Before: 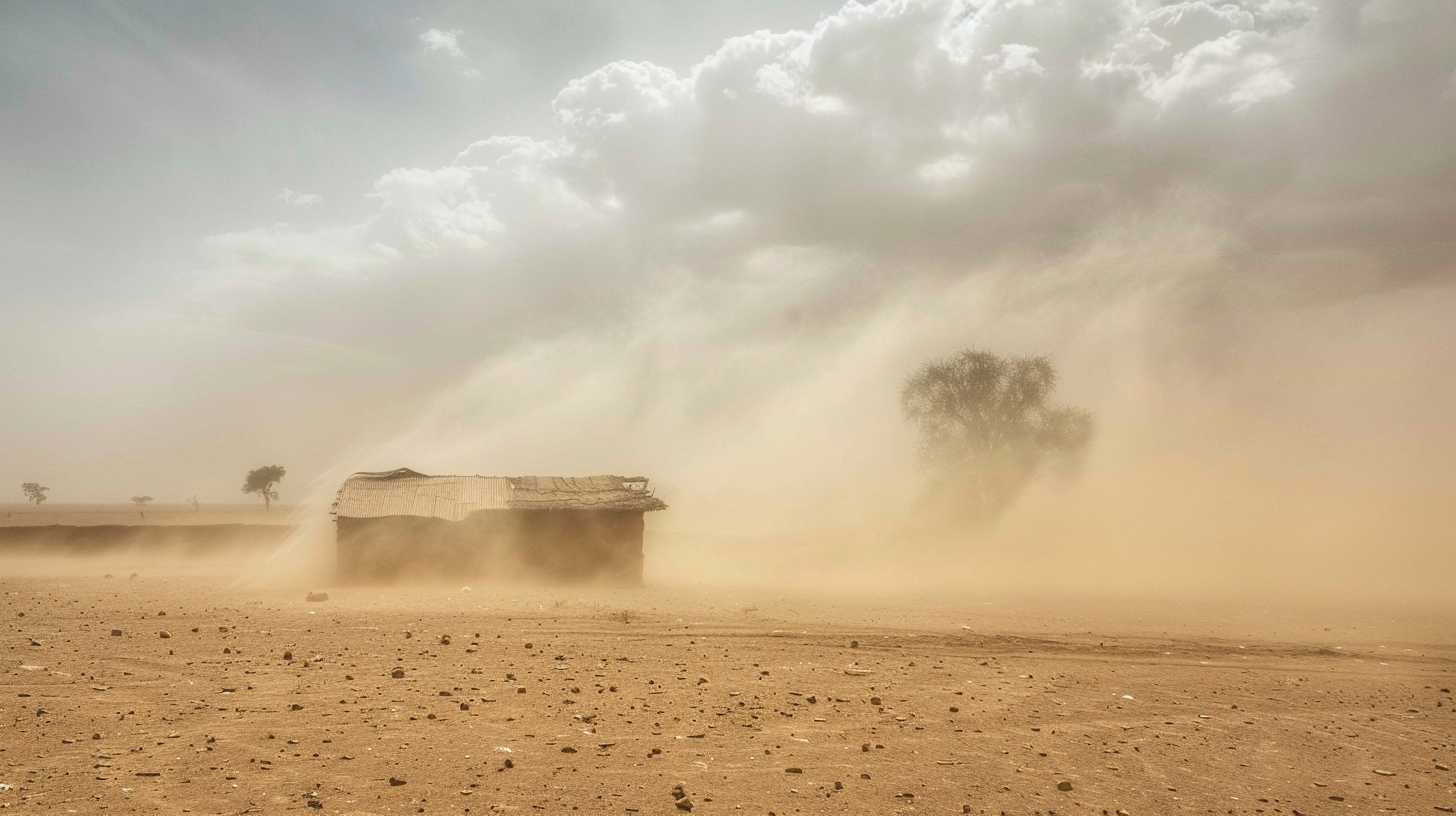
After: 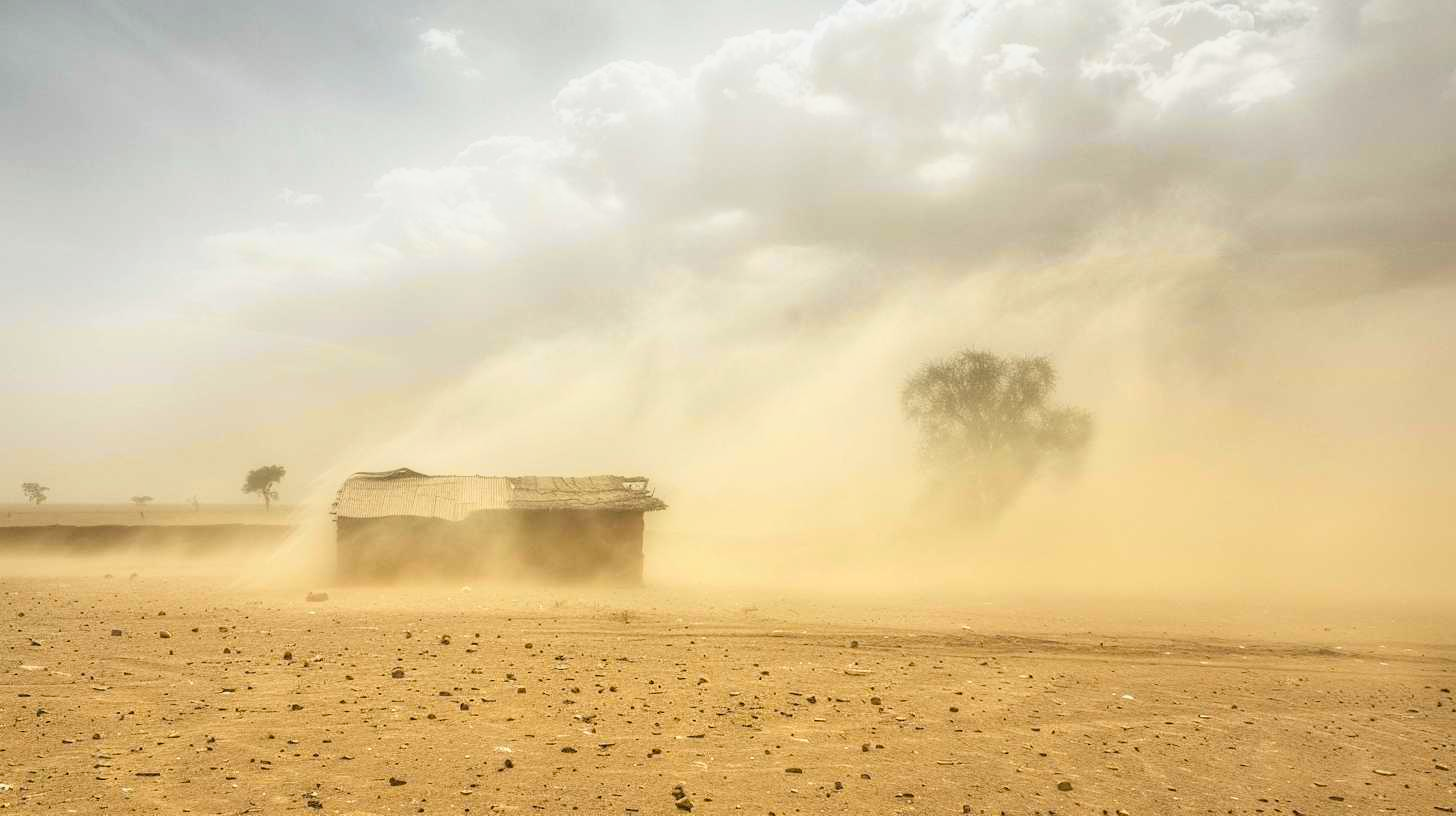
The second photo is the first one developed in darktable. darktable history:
tone curve: curves: ch0 [(0, 0.013) (0.129, 0.1) (0.327, 0.382) (0.489, 0.573) (0.66, 0.748) (0.858, 0.926) (1, 0.977)]; ch1 [(0, 0) (0.353, 0.344) (0.45, 0.46) (0.498, 0.498) (0.521, 0.512) (0.563, 0.559) (0.592, 0.578) (0.647, 0.657) (1, 1)]; ch2 [(0, 0) (0.333, 0.346) (0.375, 0.375) (0.424, 0.43) (0.476, 0.492) (0.502, 0.502) (0.524, 0.531) (0.579, 0.61) (0.612, 0.644) (0.66, 0.715) (1, 1)], color space Lab, independent channels, preserve colors none
